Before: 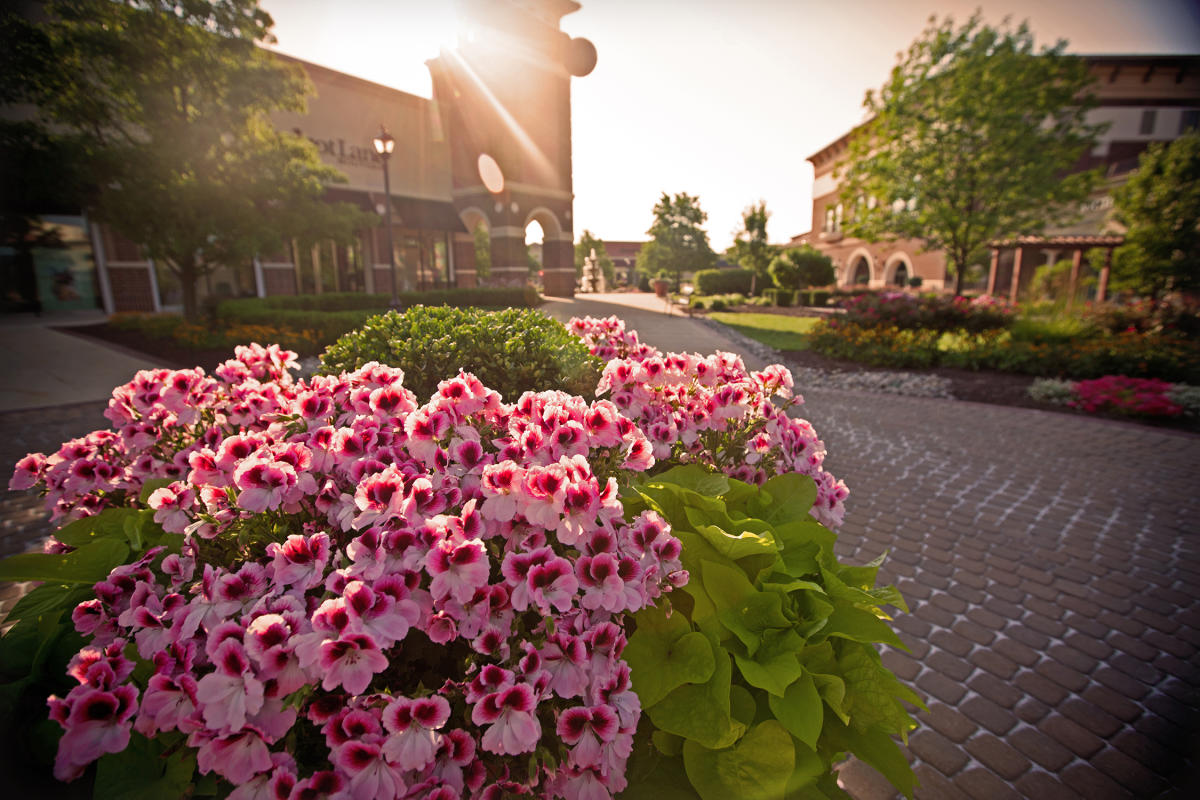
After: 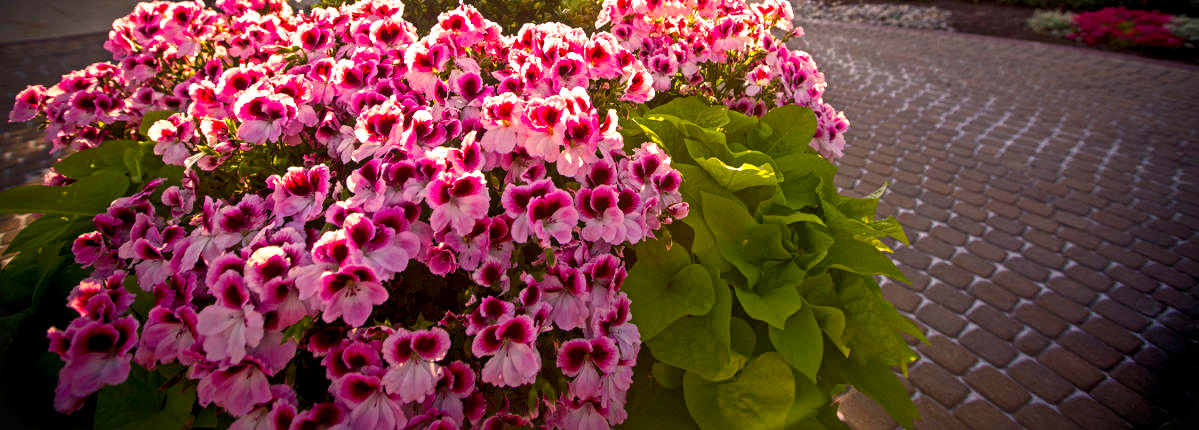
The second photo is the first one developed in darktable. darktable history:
crop and rotate: top 46.237%
color balance rgb: linear chroma grading › global chroma 15%, perceptual saturation grading › global saturation 30%
local contrast: detail 130%
tone equalizer: -8 EV 0.001 EV, -7 EV -0.002 EV, -6 EV 0.002 EV, -5 EV -0.03 EV, -4 EV -0.116 EV, -3 EV -0.169 EV, -2 EV 0.24 EV, -1 EV 0.702 EV, +0 EV 0.493 EV
